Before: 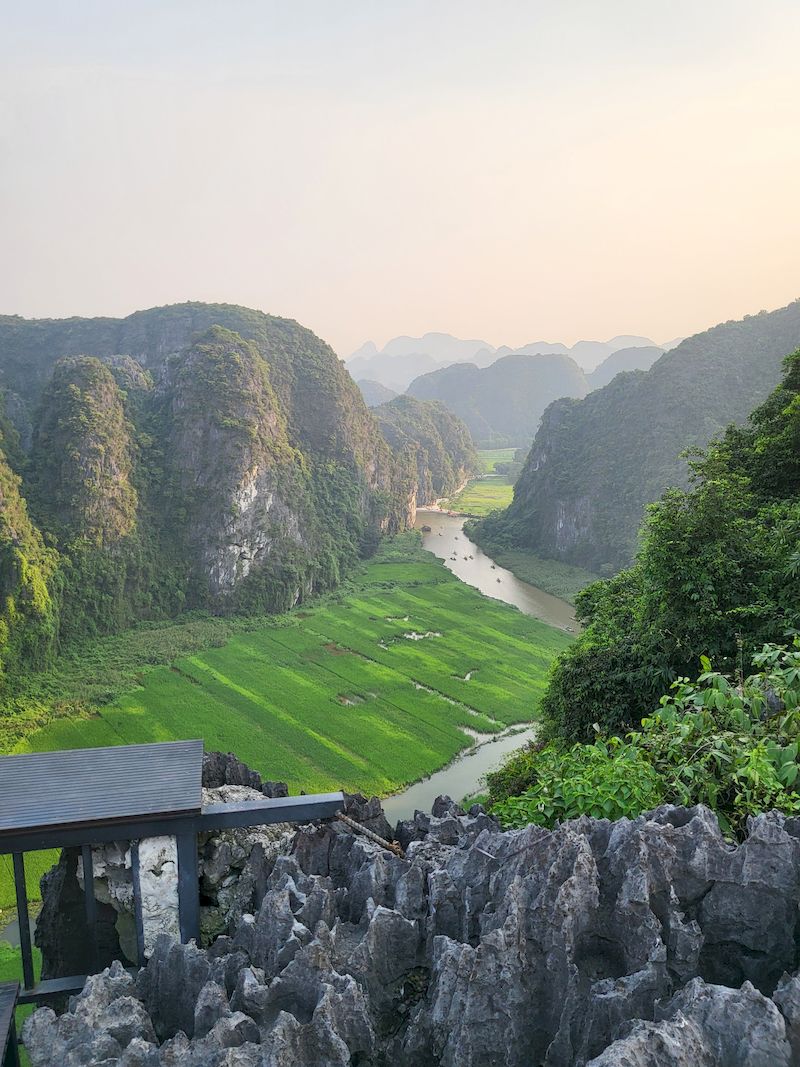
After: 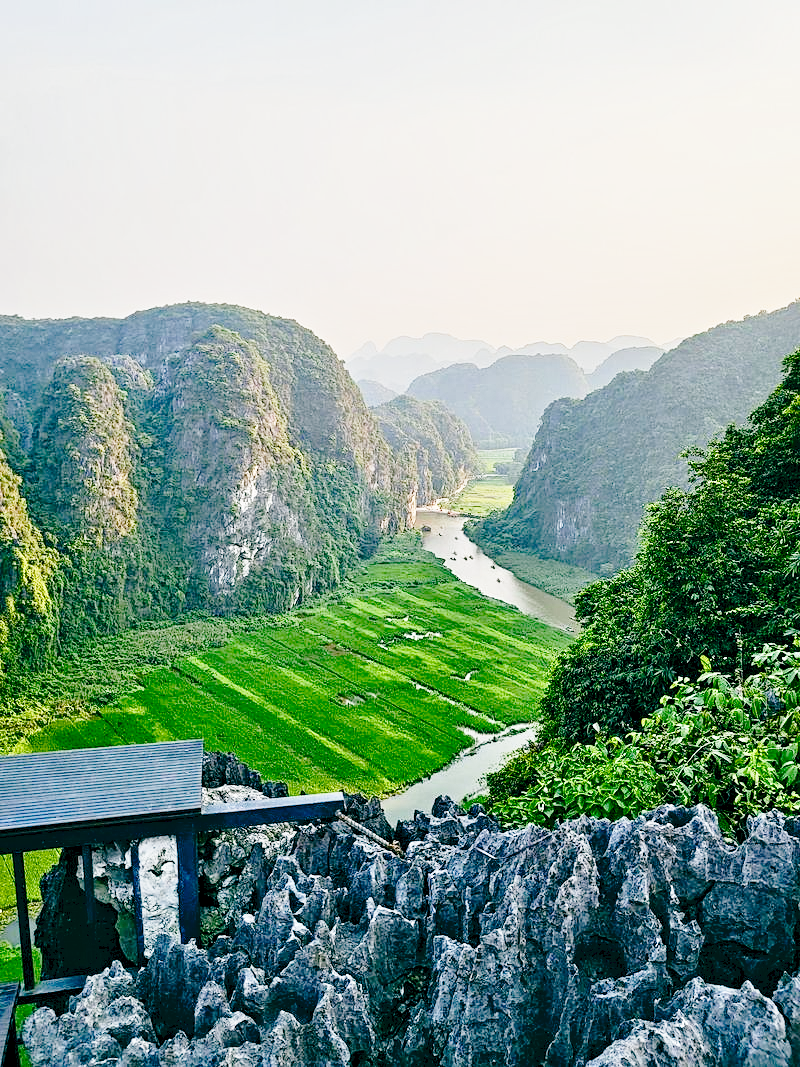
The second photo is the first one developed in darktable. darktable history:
contrast equalizer: y [[0.5, 0.542, 0.583, 0.625, 0.667, 0.708], [0.5 ×6], [0.5 ×6], [0 ×6], [0 ×6]]
exposure: exposure -0.042 EV, compensate highlight preservation false
color balance rgb: global offset › luminance -0.33%, global offset › chroma 0.117%, global offset › hue 166.35°, perceptual saturation grading › global saturation 24.886%, perceptual saturation grading › highlights -28.061%, perceptual saturation grading › shadows 34.475%, global vibrance -7.605%, contrast -13.434%, saturation formula JzAzBz (2021)
base curve: curves: ch0 [(0, 0) (0.028, 0.03) (0.121, 0.232) (0.46, 0.748) (0.859, 0.968) (1, 1)], preserve colors none
